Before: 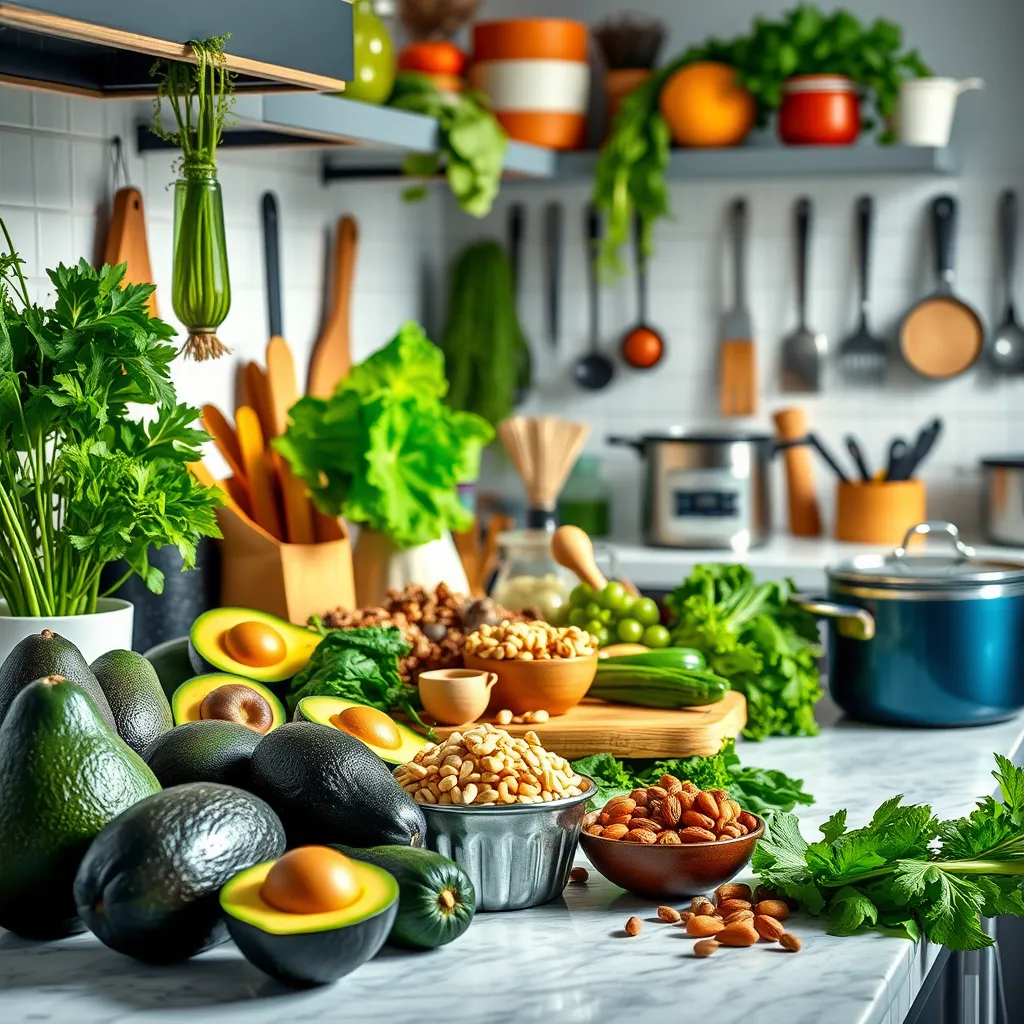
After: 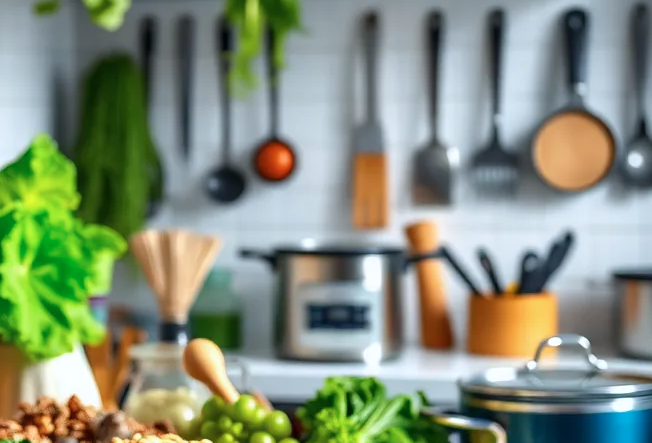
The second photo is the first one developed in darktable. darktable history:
crop: left 36.005%, top 18.293%, right 0.31%, bottom 38.444%
color calibration: illuminant as shot in camera, x 0.358, y 0.373, temperature 4628.91 K
